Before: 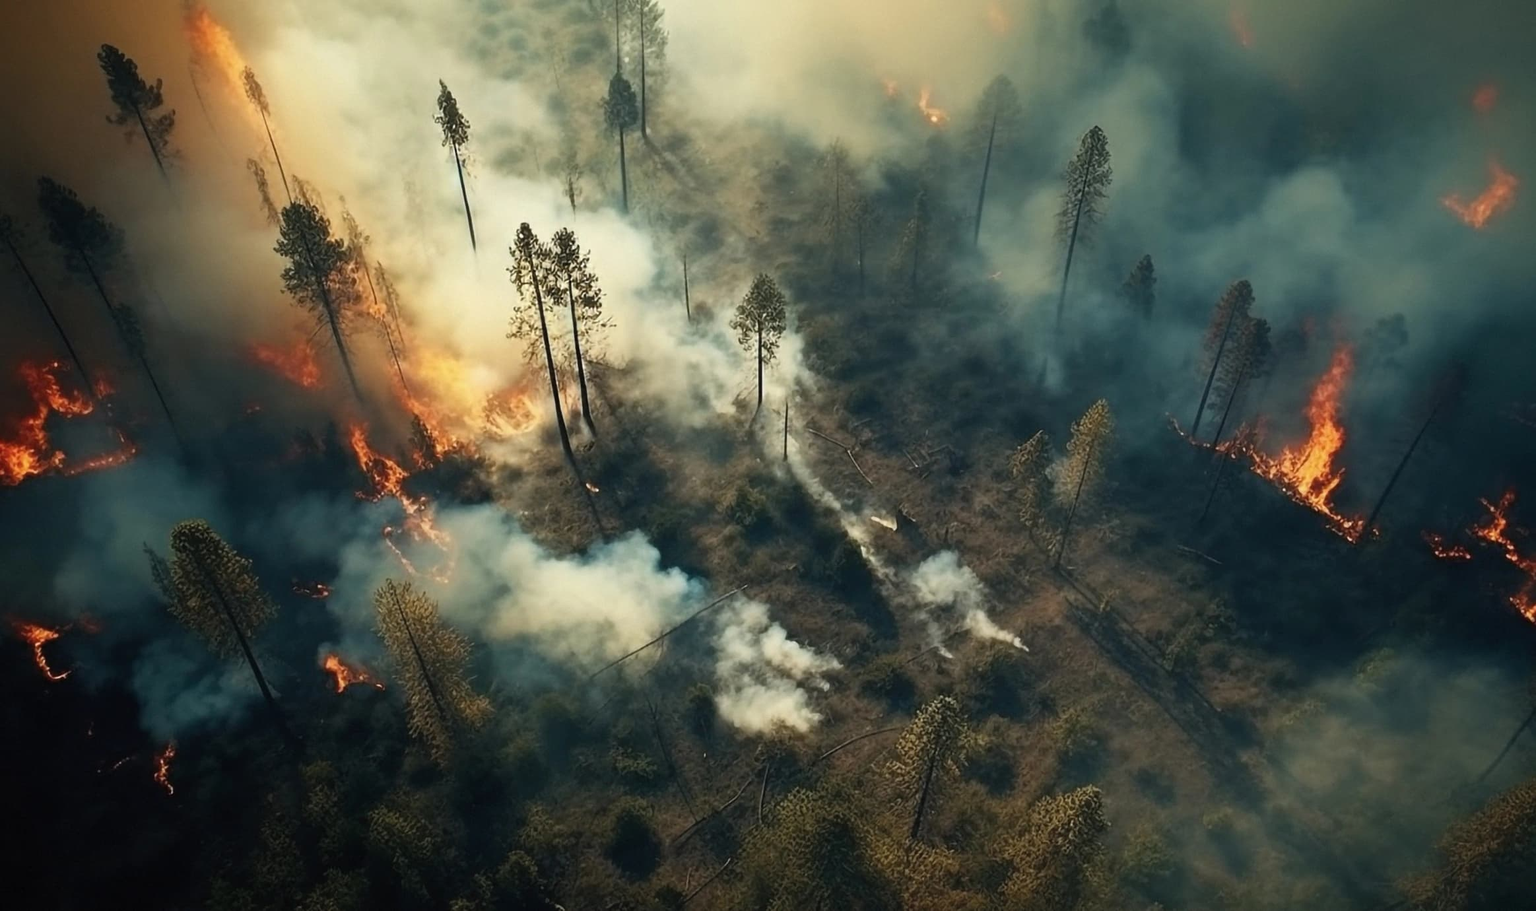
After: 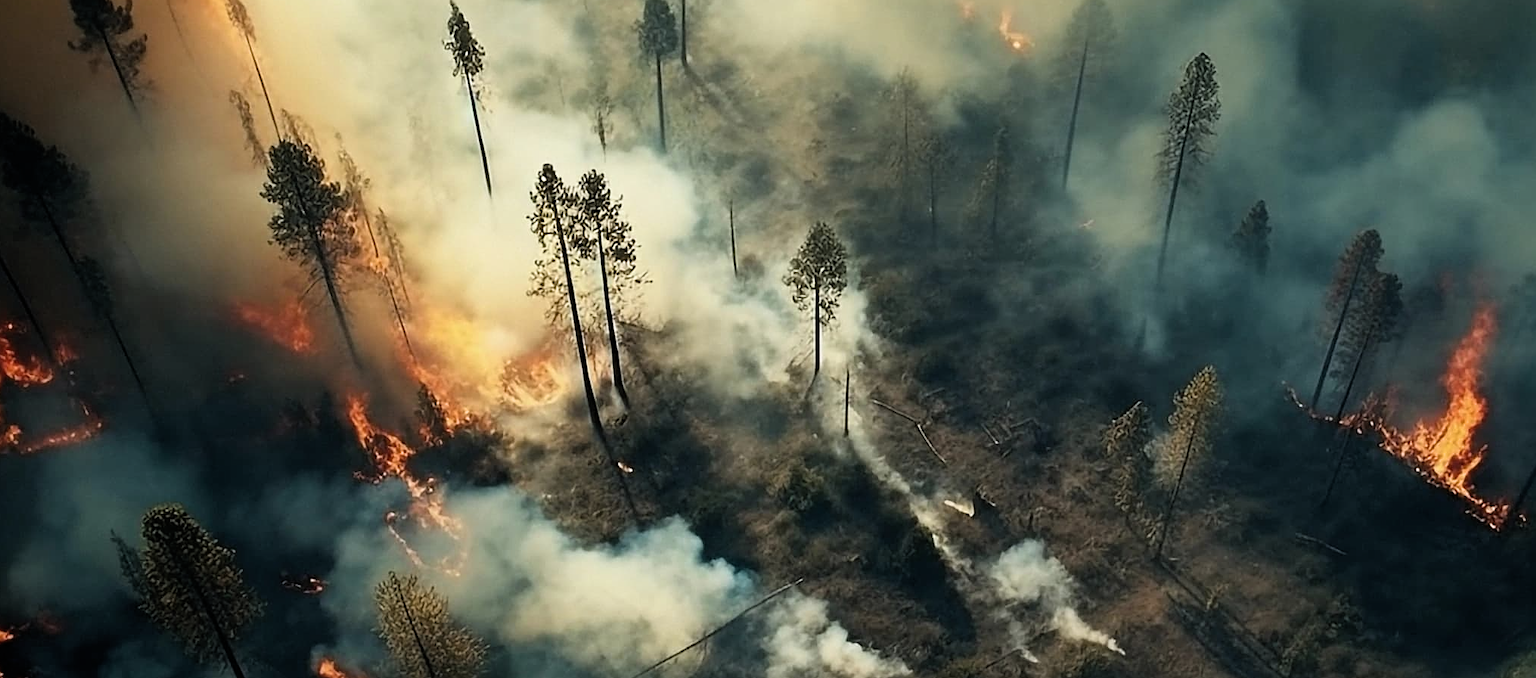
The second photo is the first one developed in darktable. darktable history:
filmic rgb: black relative exposure -12.14 EV, white relative exposure 2.8 EV, target black luminance 0%, hardness 8, latitude 70.09%, contrast 1.136, highlights saturation mix 10.38%, shadows ↔ highlights balance -0.39%
crop: left 3.073%, top 8.837%, right 9.628%, bottom 26.144%
sharpen: amount 0.496
